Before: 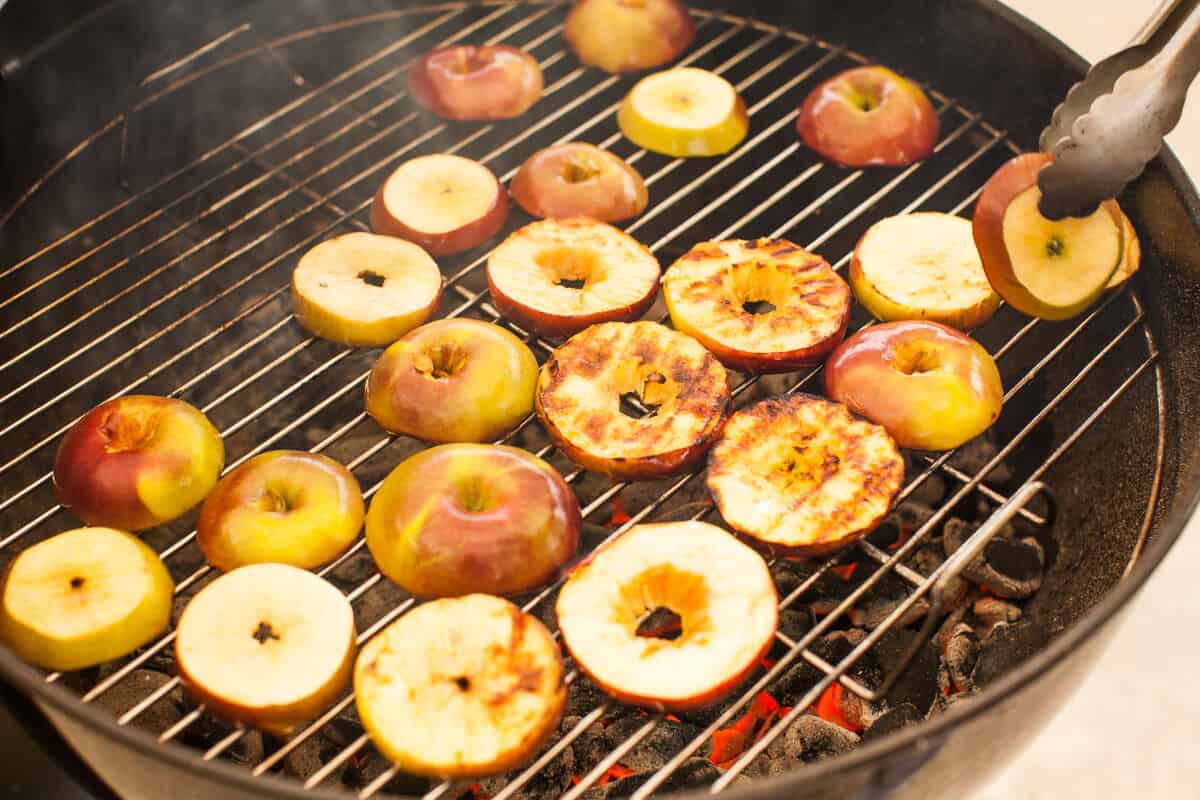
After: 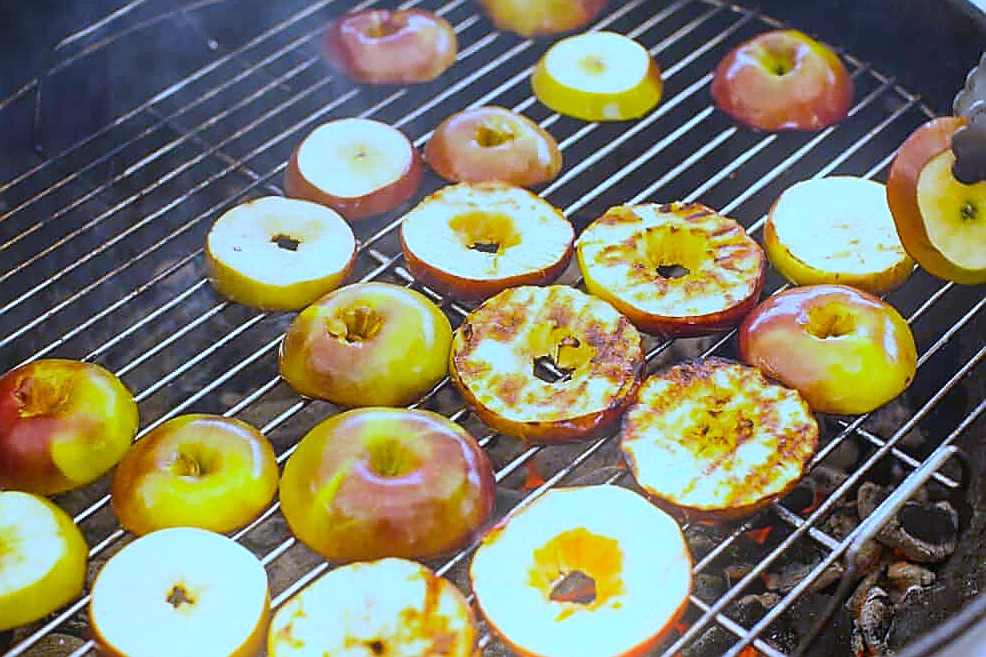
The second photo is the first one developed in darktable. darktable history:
crop and rotate: left 7.196%, top 4.574%, right 10.605%, bottom 13.178%
white balance: red 0.766, blue 1.537
sharpen: radius 1.4, amount 1.25, threshold 0.7
color balance rgb: perceptual saturation grading › global saturation 25%, global vibrance 10%
bloom: size 15%, threshold 97%, strength 7%
